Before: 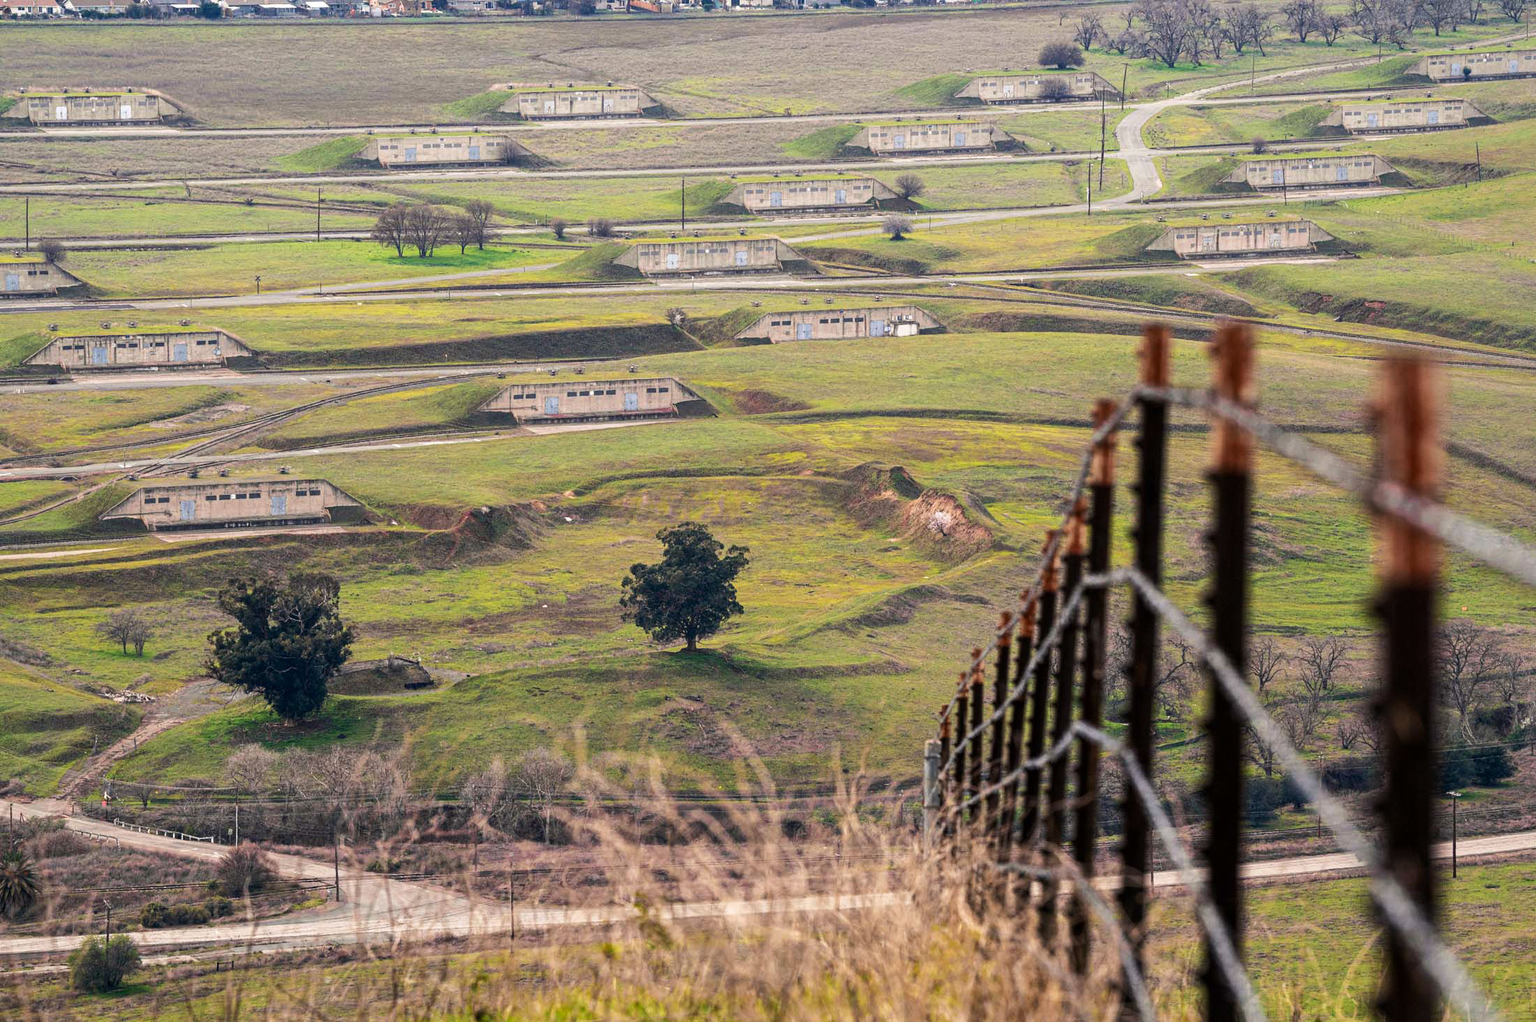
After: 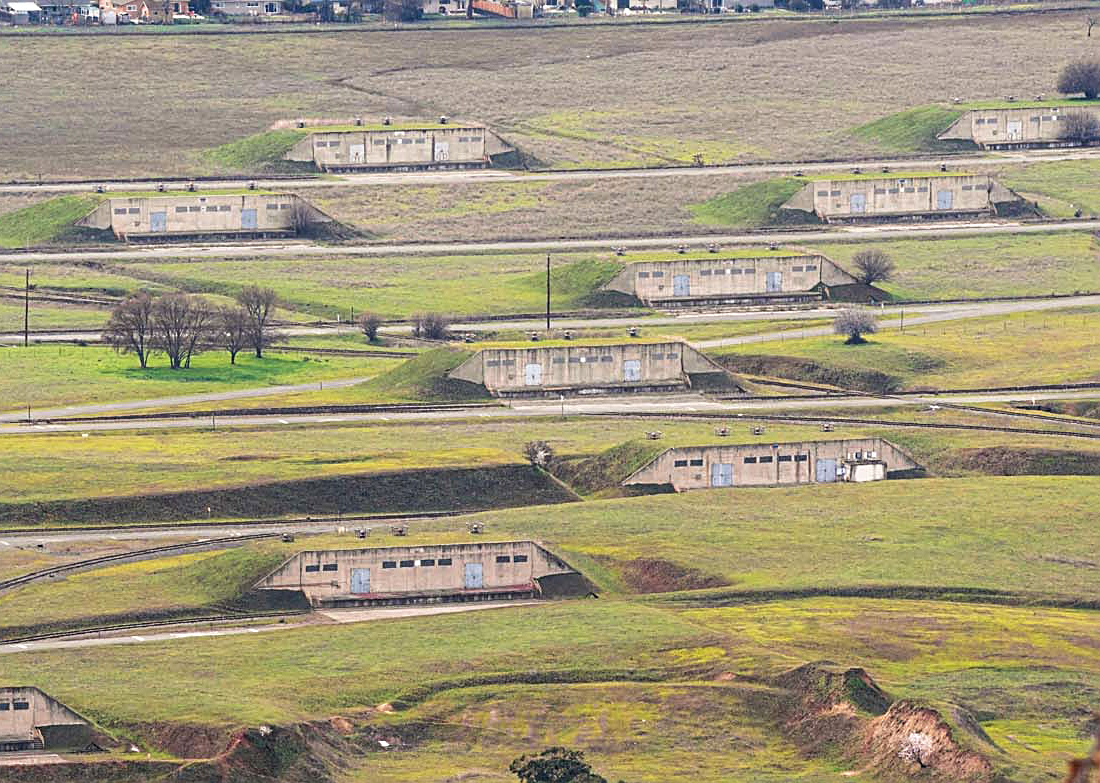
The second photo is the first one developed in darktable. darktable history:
sharpen: on, module defaults
crop: left 19.556%, right 30.401%, bottom 46.458%
